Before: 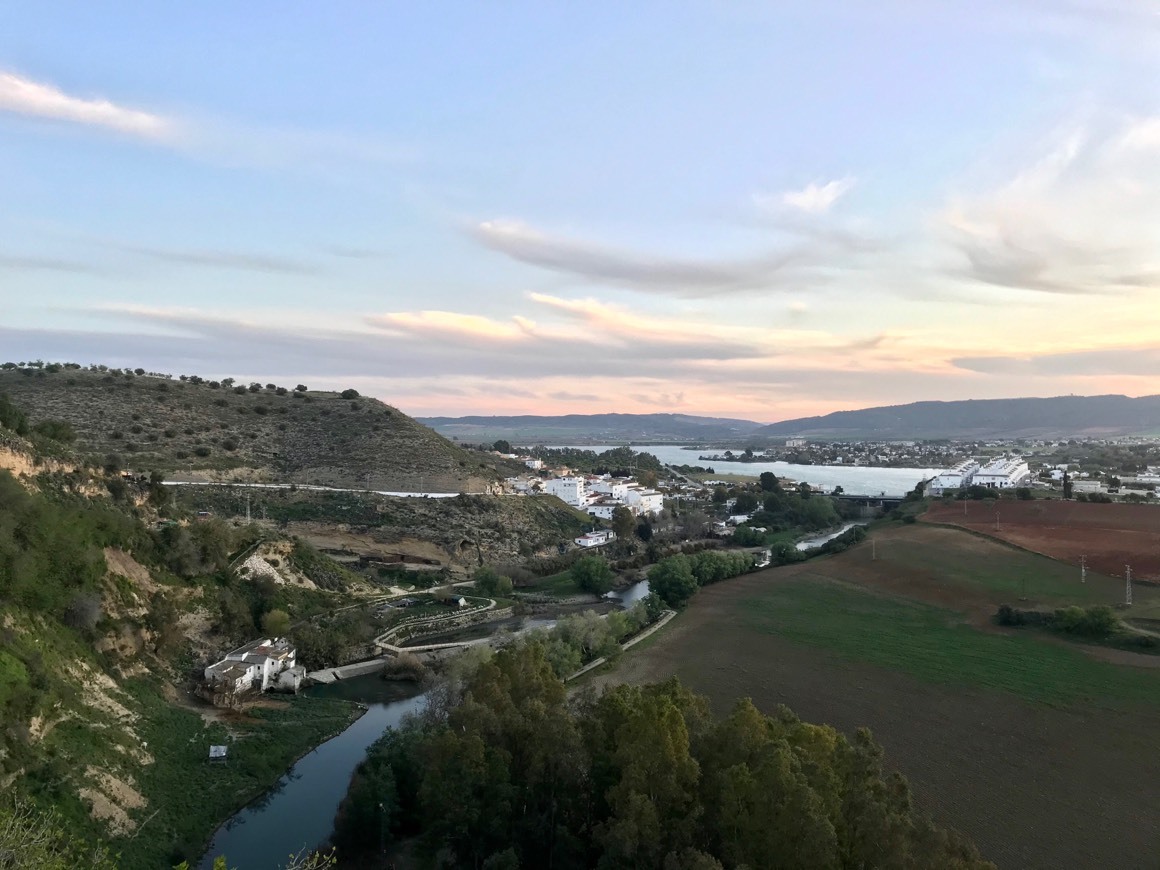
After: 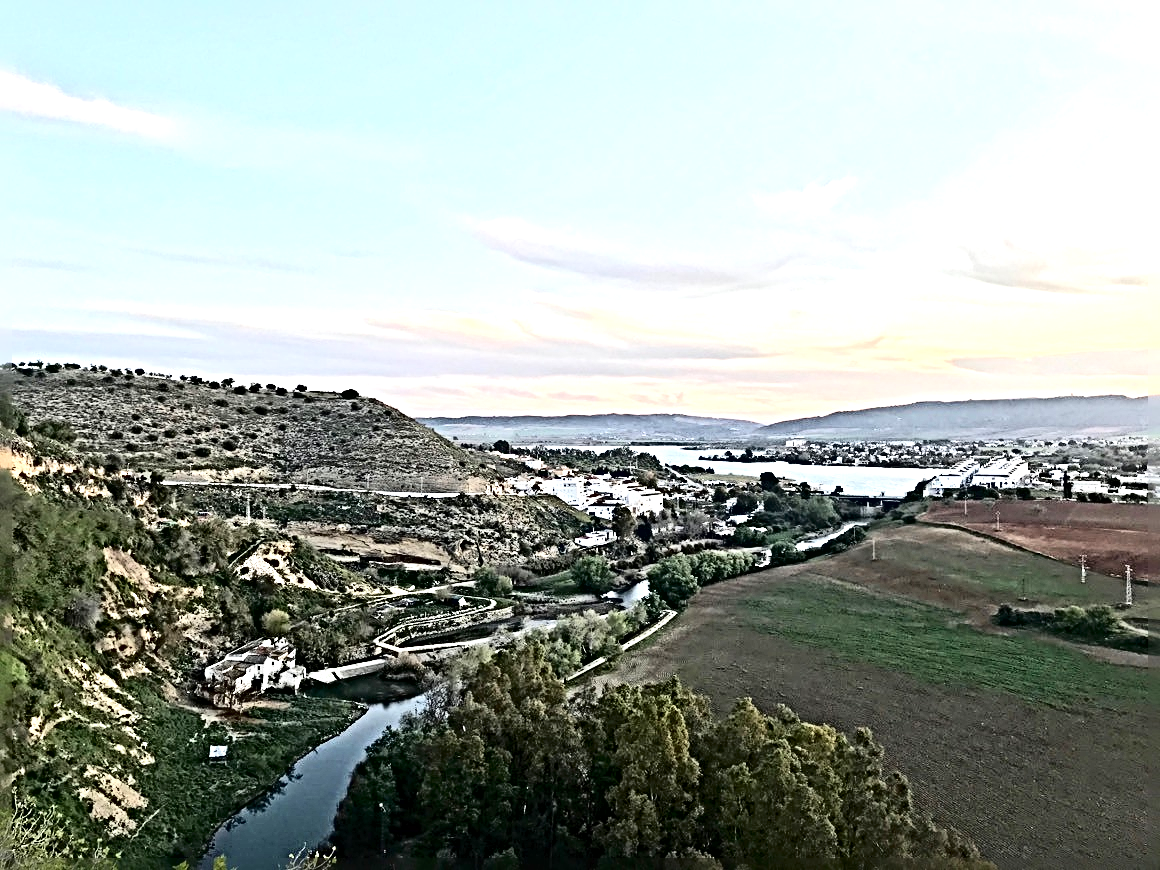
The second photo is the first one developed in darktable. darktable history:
tone curve: curves: ch0 [(0, 0) (0.003, 0.011) (0.011, 0.014) (0.025, 0.023) (0.044, 0.035) (0.069, 0.047) (0.1, 0.065) (0.136, 0.098) (0.177, 0.139) (0.224, 0.214) (0.277, 0.306) (0.335, 0.392) (0.399, 0.484) (0.468, 0.584) (0.543, 0.68) (0.623, 0.772) (0.709, 0.847) (0.801, 0.905) (0.898, 0.951) (1, 1)], color space Lab, independent channels, preserve colors none
exposure: exposure 0.631 EV, compensate highlight preservation false
sharpen: radius 6.258, amount 1.794, threshold 0.171
